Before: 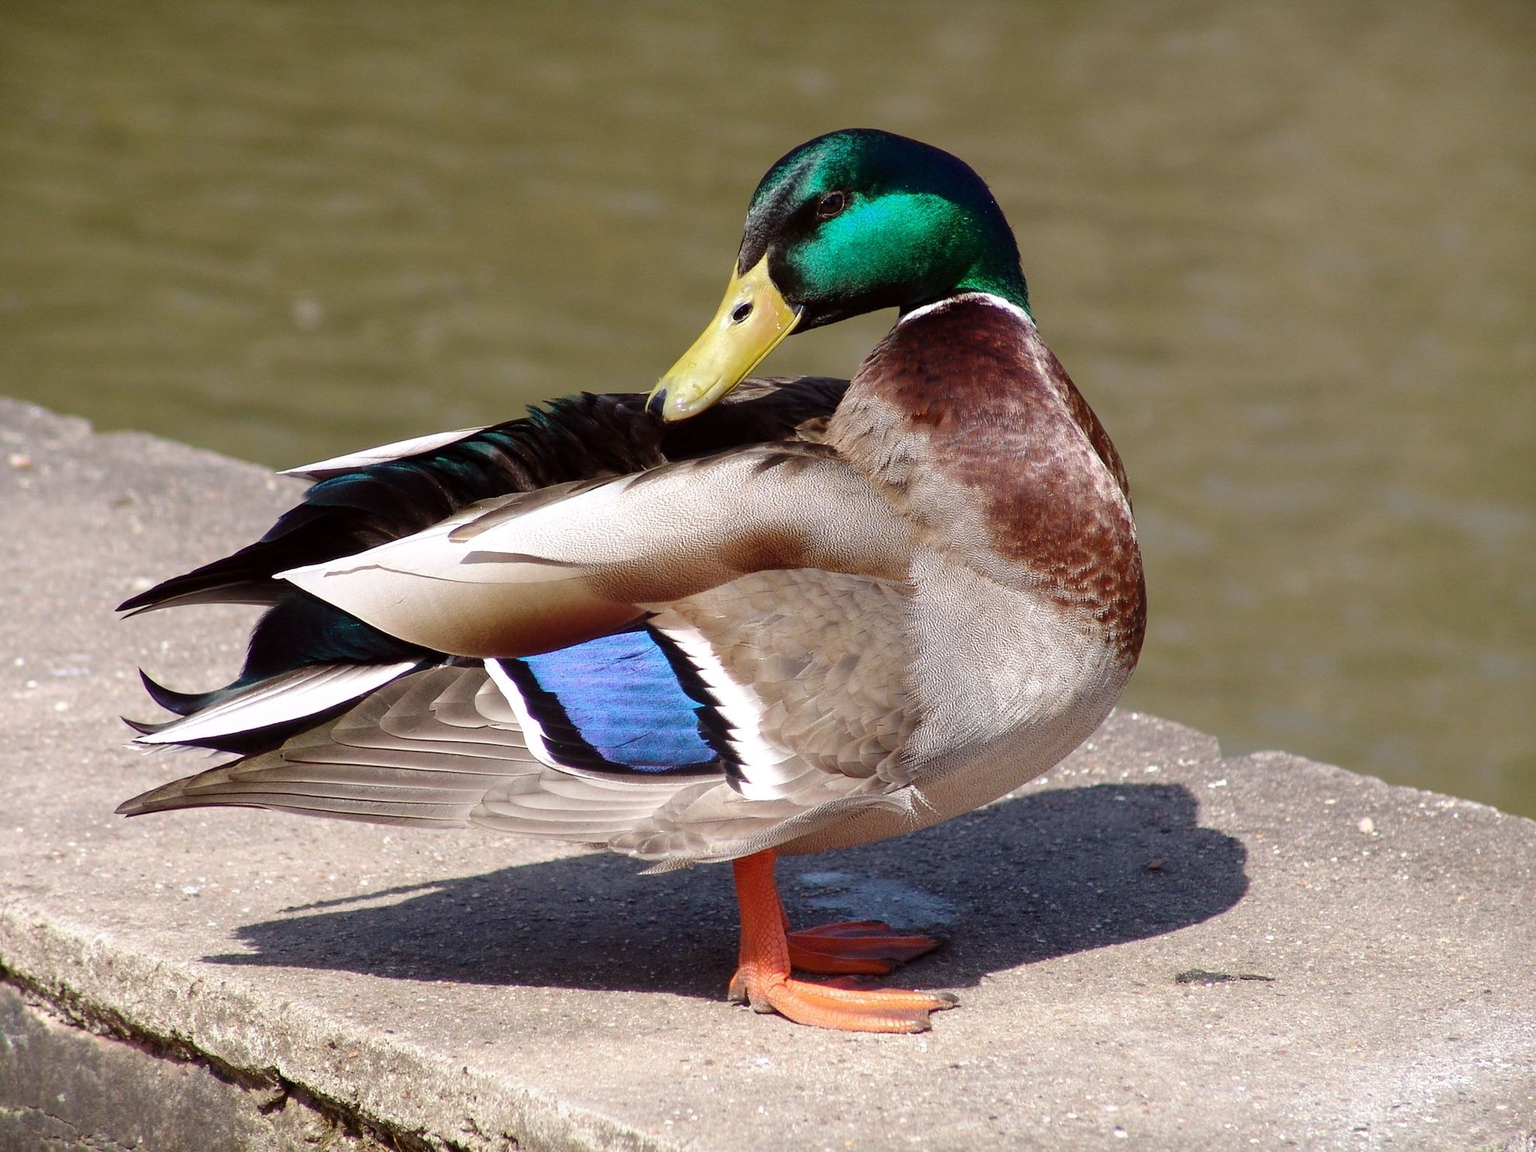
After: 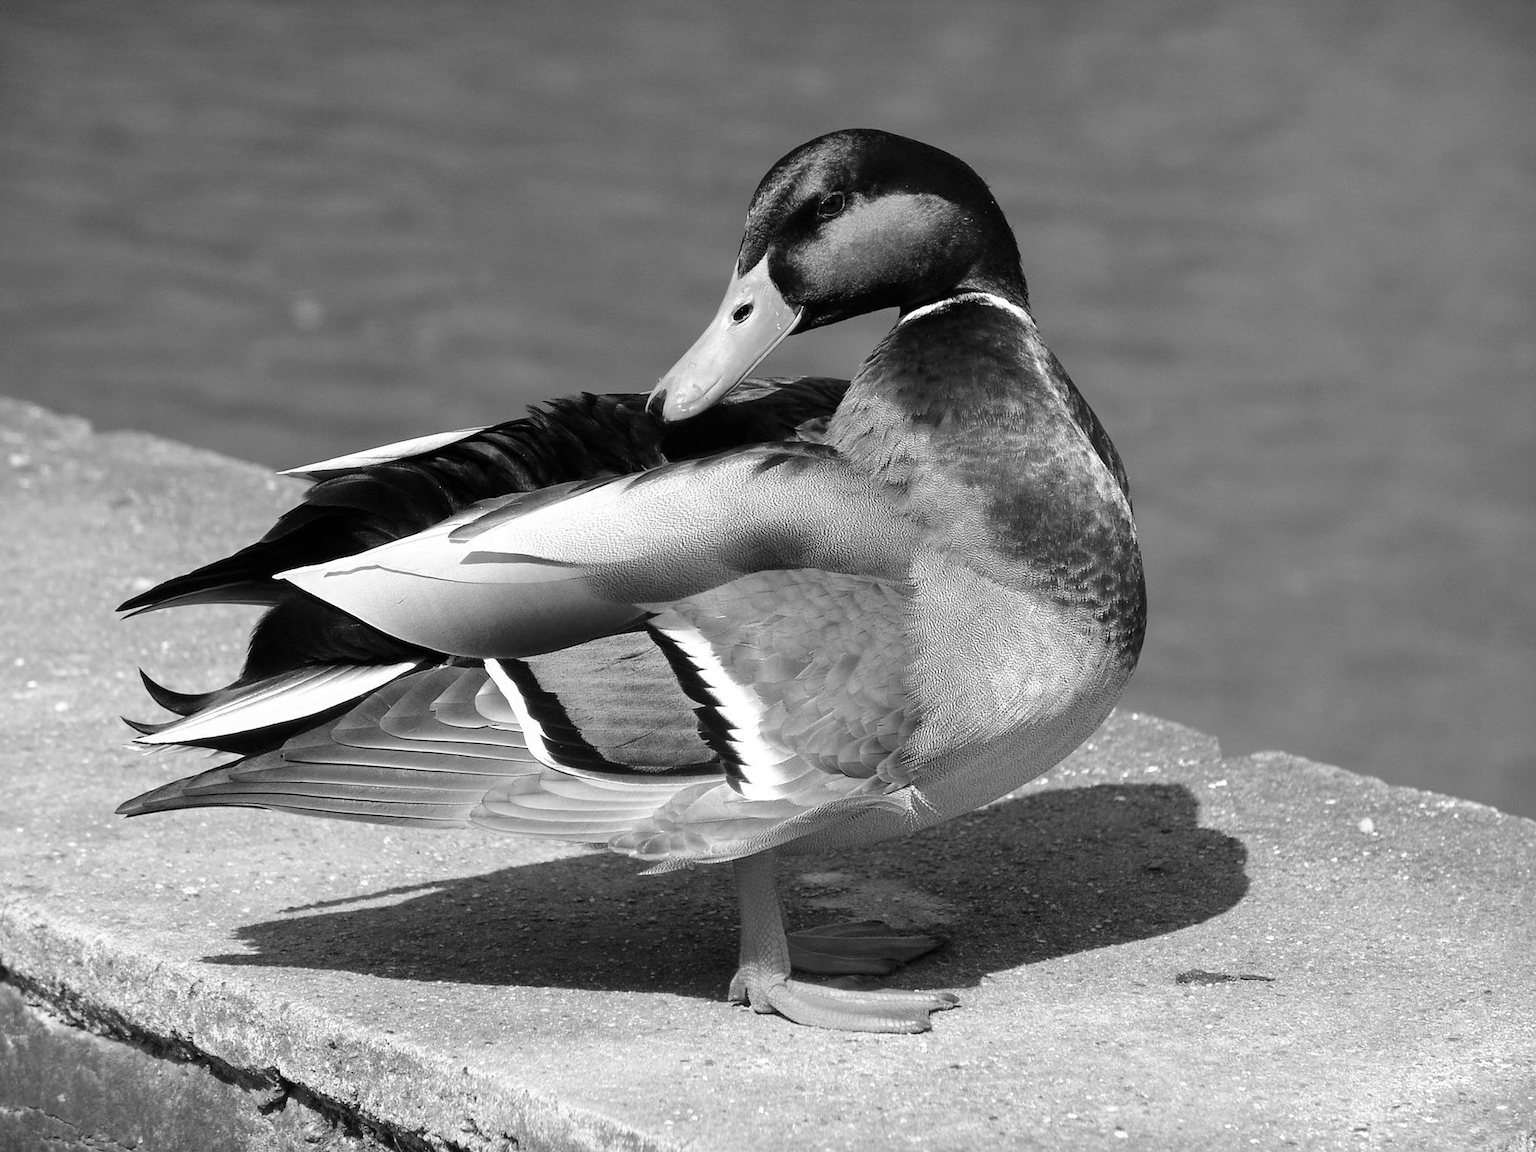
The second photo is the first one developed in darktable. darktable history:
monochrome: a 1.94, b -0.638
sharpen: amount 0.2
